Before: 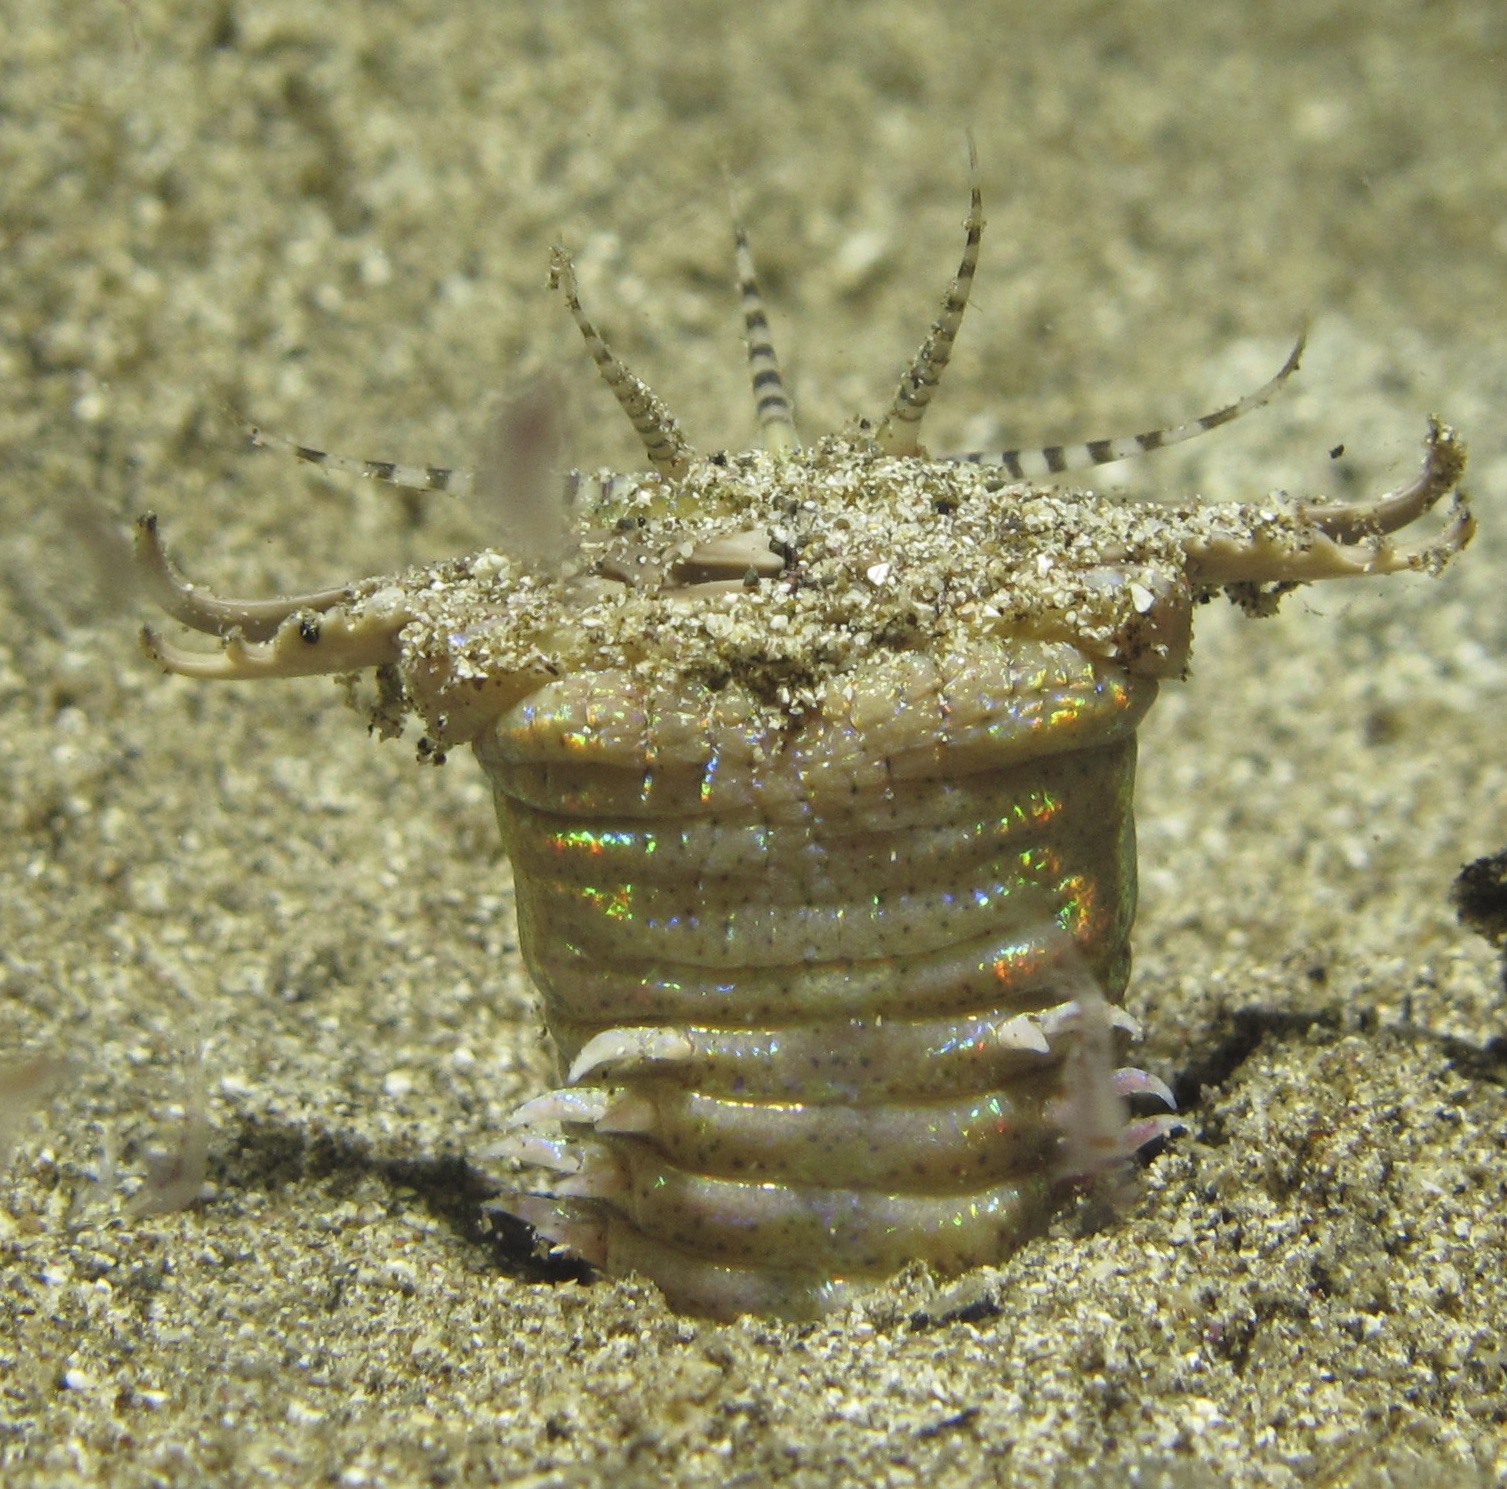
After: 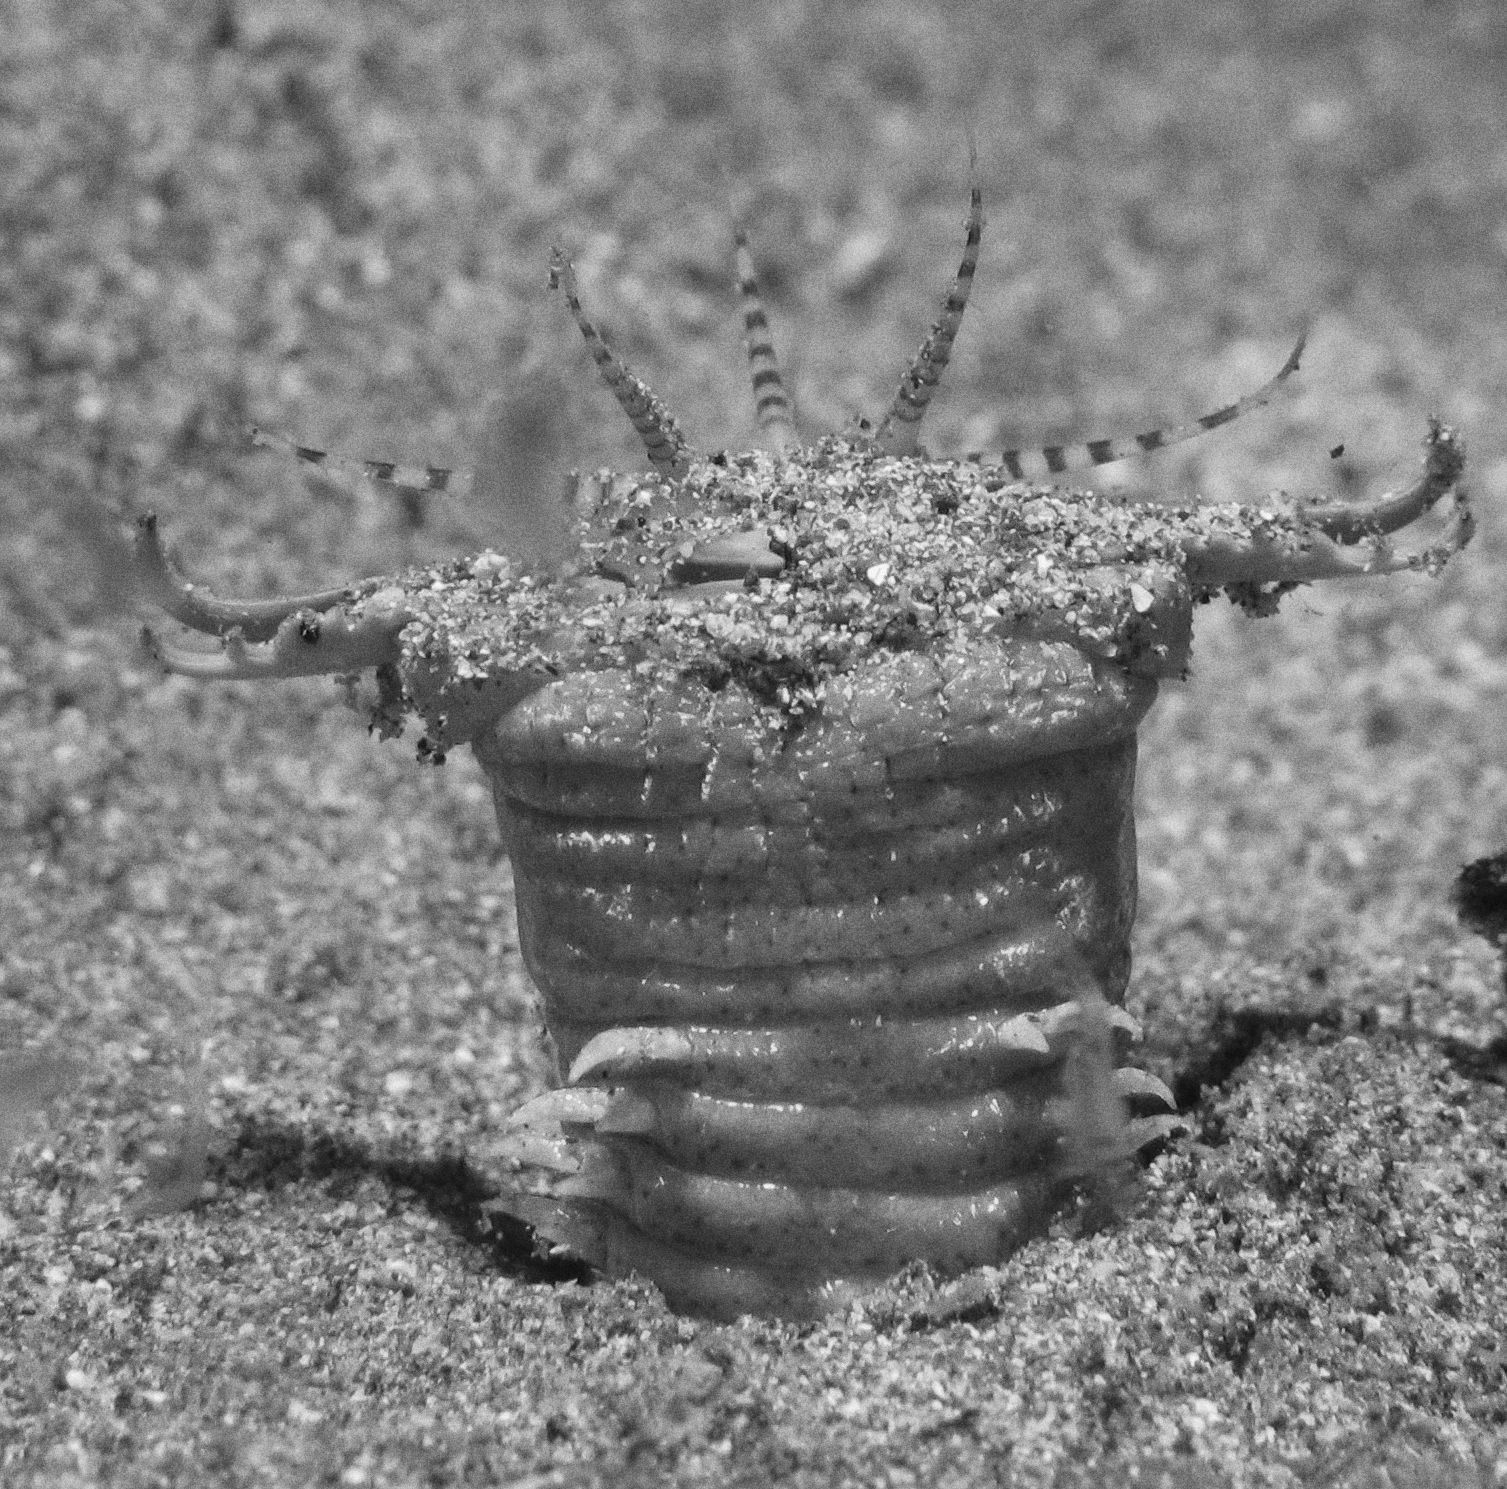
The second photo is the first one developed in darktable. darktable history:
grain: coarseness 9.61 ISO, strength 35.62%
color calibration: output gray [0.21, 0.42, 0.37, 0], gray › normalize channels true, illuminant same as pipeline (D50), adaptation XYZ, x 0.346, y 0.359, gamut compression 0
